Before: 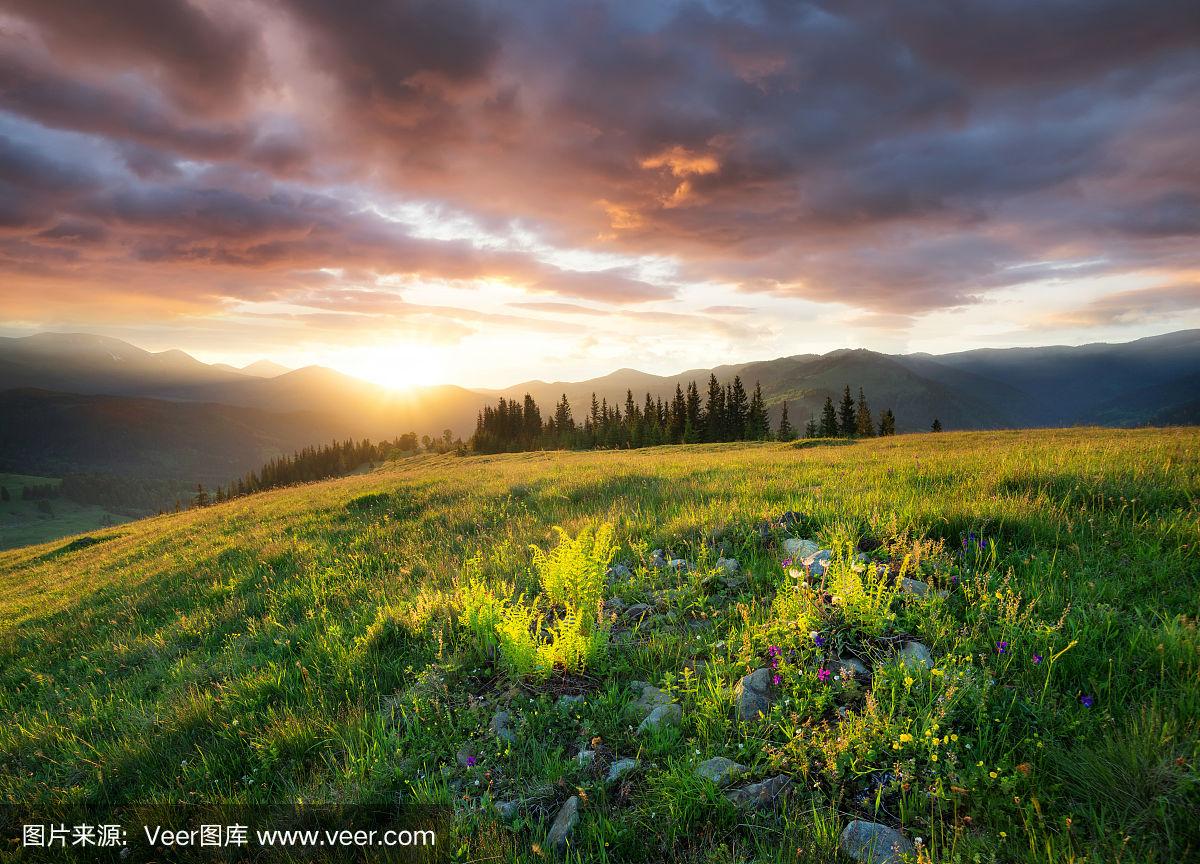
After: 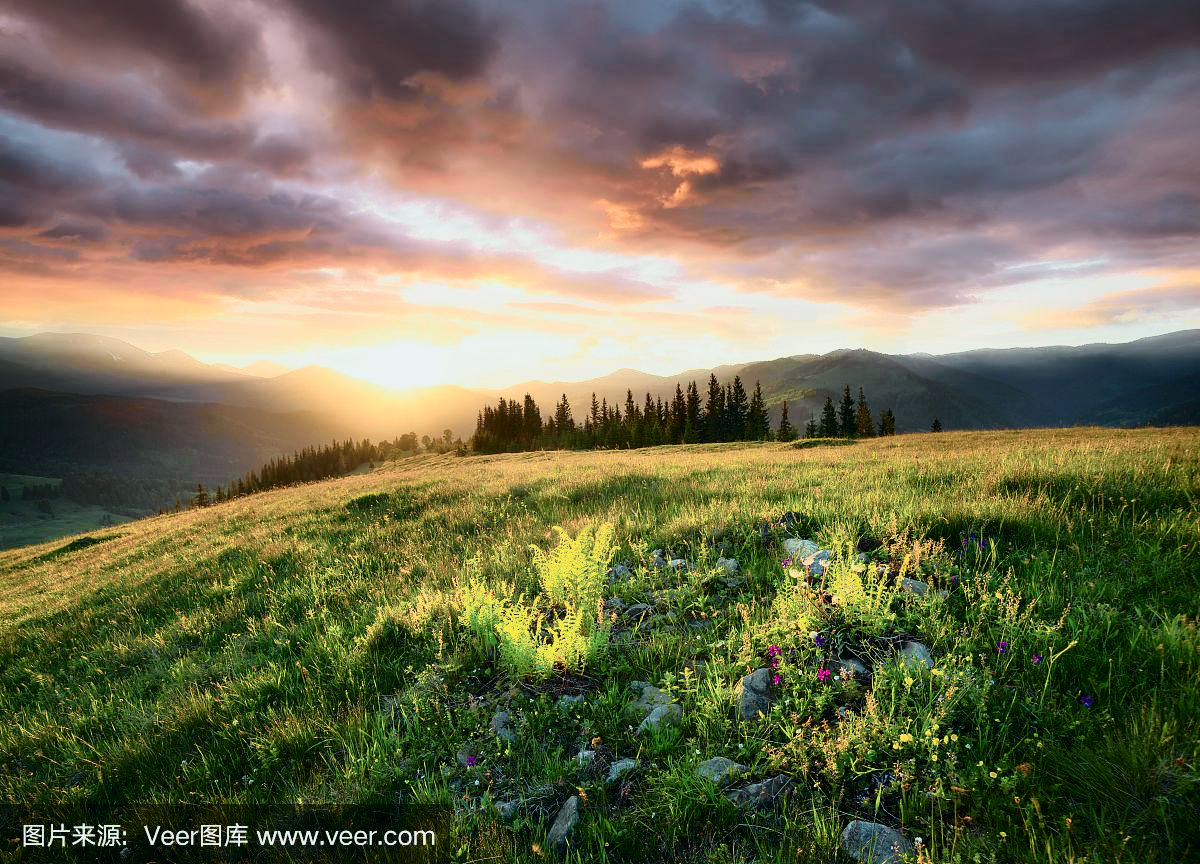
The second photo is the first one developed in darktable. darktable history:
white balance: emerald 1
tone curve: curves: ch0 [(0, 0) (0.081, 0.044) (0.192, 0.125) (0.283, 0.238) (0.416, 0.449) (0.495, 0.524) (0.661, 0.756) (0.788, 0.87) (1, 0.951)]; ch1 [(0, 0) (0.161, 0.092) (0.35, 0.33) (0.392, 0.392) (0.427, 0.426) (0.479, 0.472) (0.505, 0.497) (0.521, 0.524) (0.567, 0.56) (0.583, 0.592) (0.625, 0.627) (0.678, 0.733) (1, 1)]; ch2 [(0, 0) (0.346, 0.362) (0.404, 0.427) (0.502, 0.499) (0.531, 0.523) (0.544, 0.561) (0.58, 0.59) (0.629, 0.642) (0.717, 0.678) (1, 1)], color space Lab, independent channels, preserve colors none
